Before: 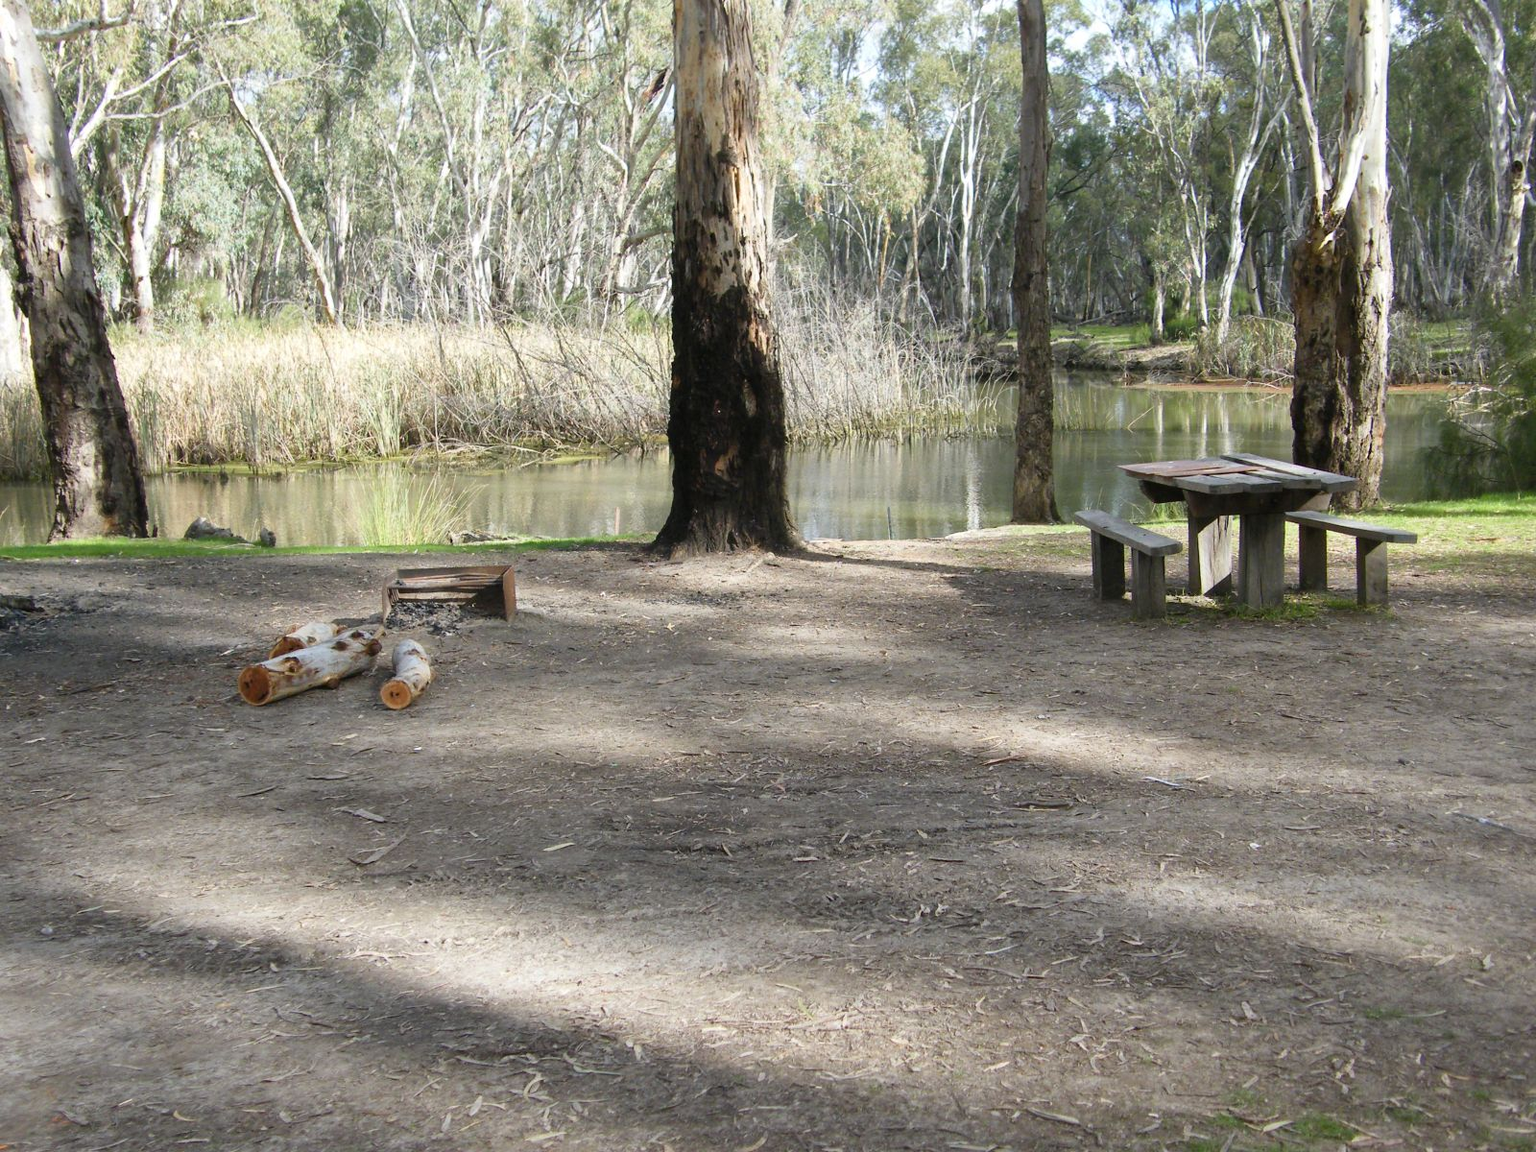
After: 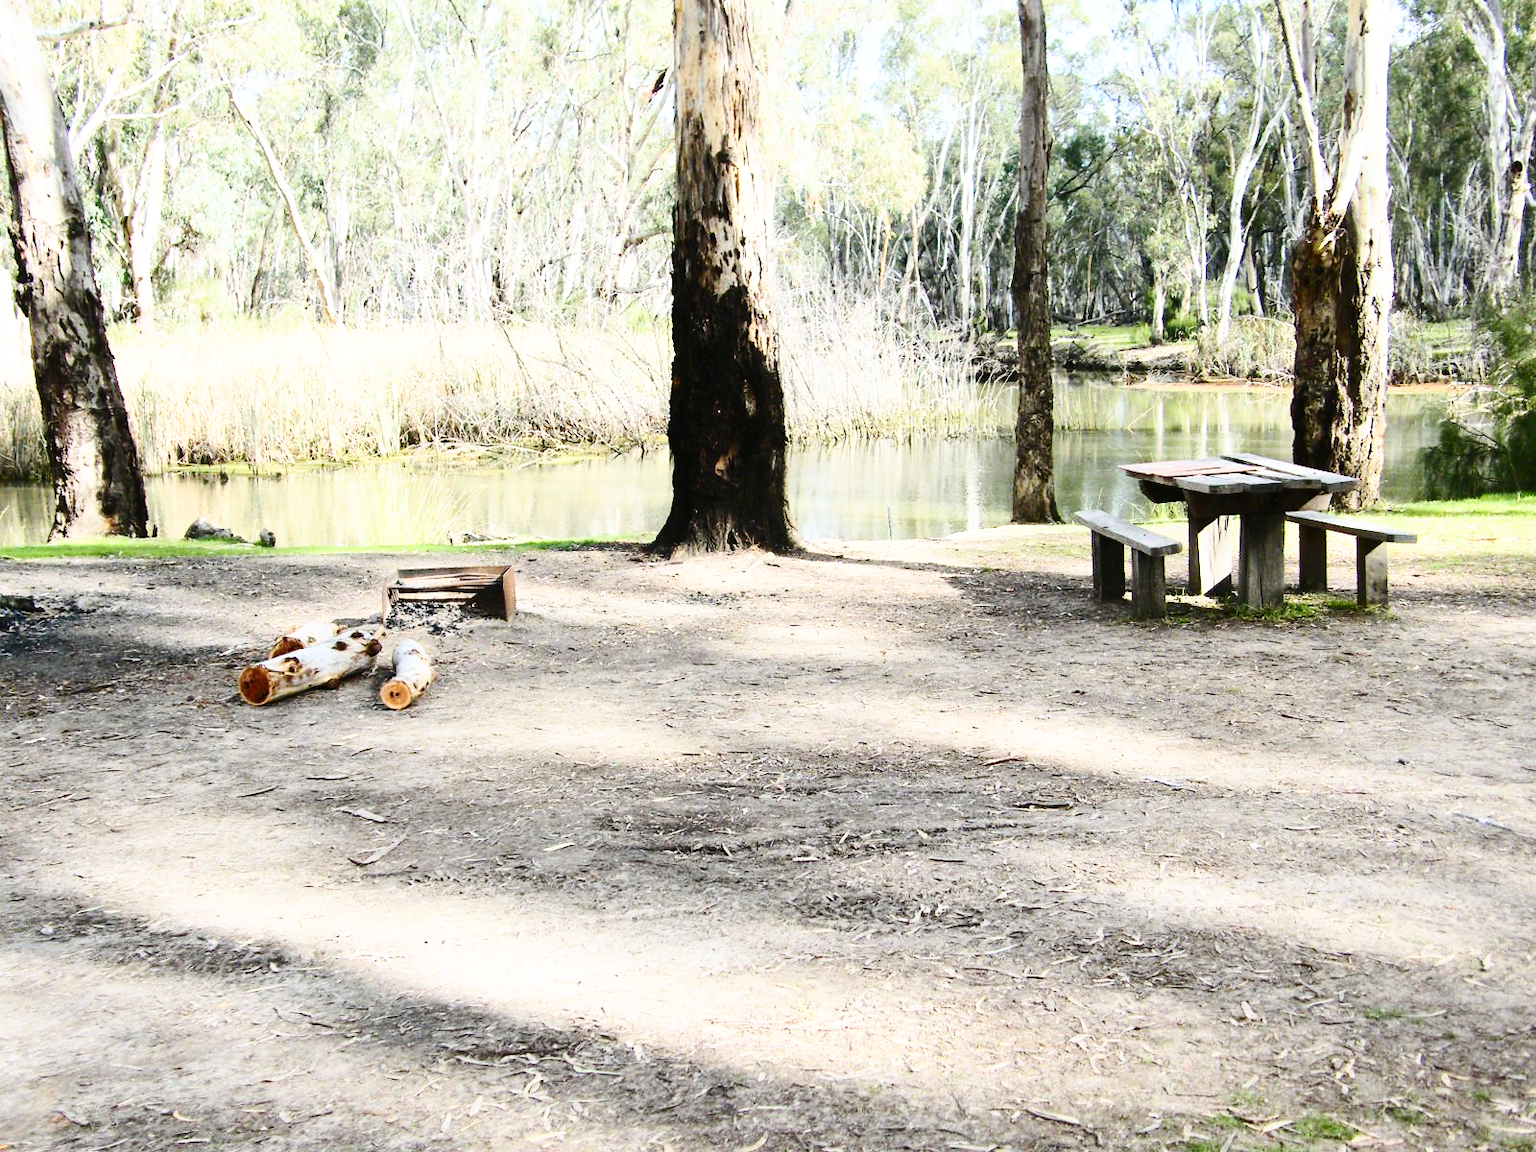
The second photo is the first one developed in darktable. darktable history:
base curve: curves: ch0 [(0, 0) (0.028, 0.03) (0.121, 0.232) (0.46, 0.748) (0.859, 0.968) (1, 1)], preserve colors none
contrast brightness saturation: contrast 0.374, brightness 0.1
